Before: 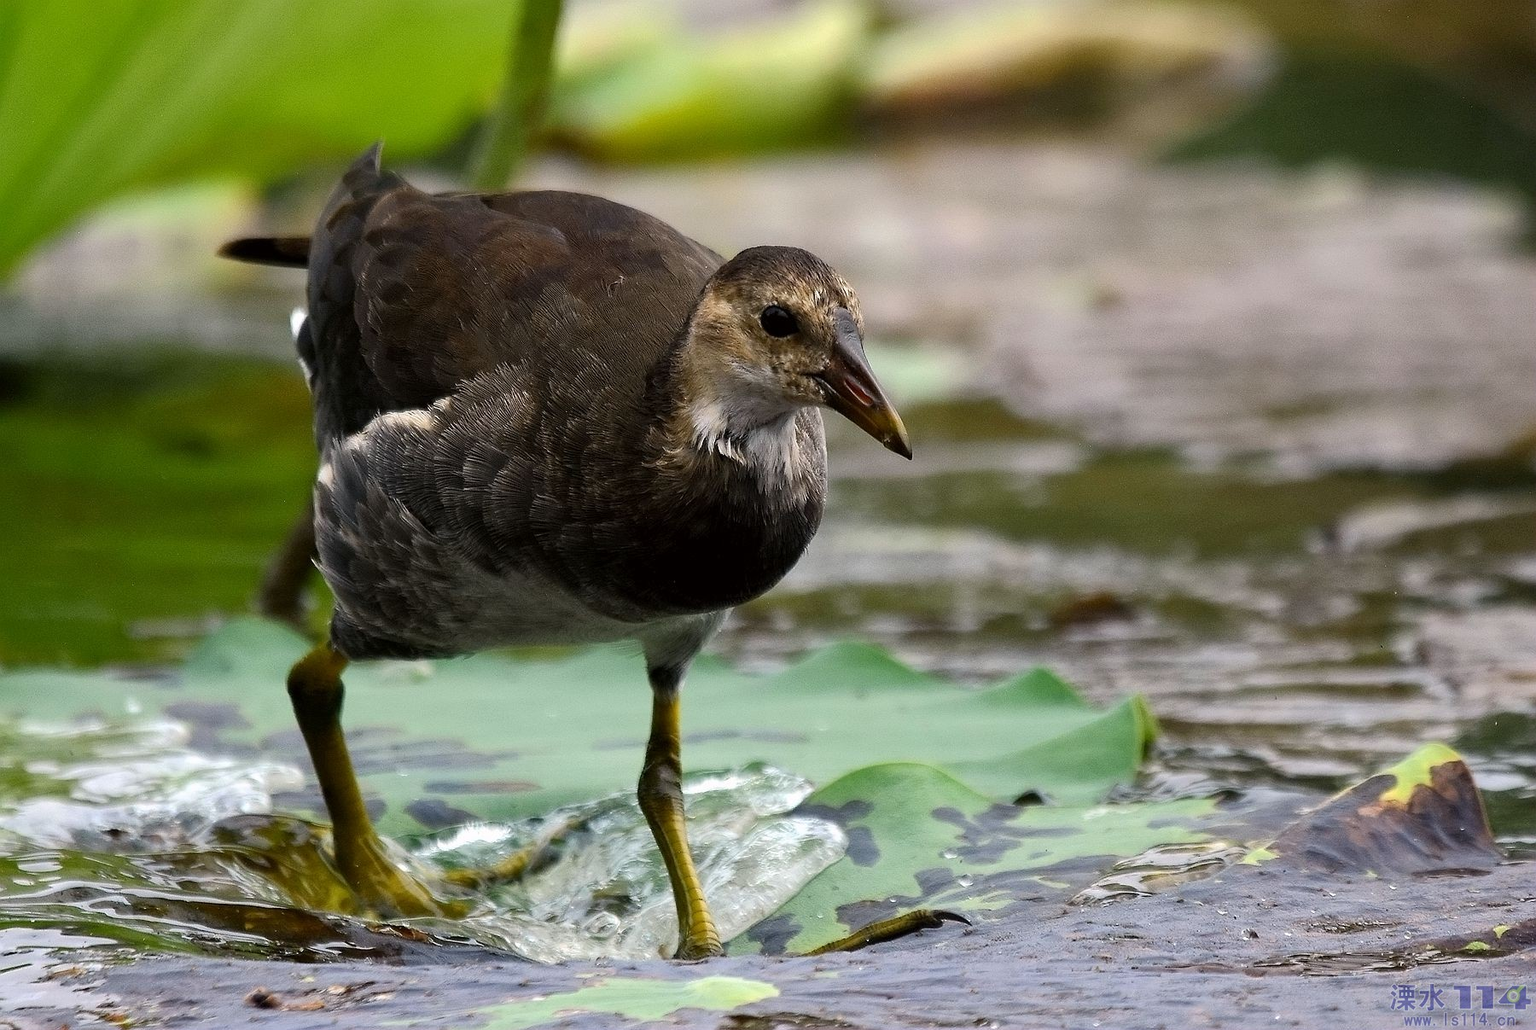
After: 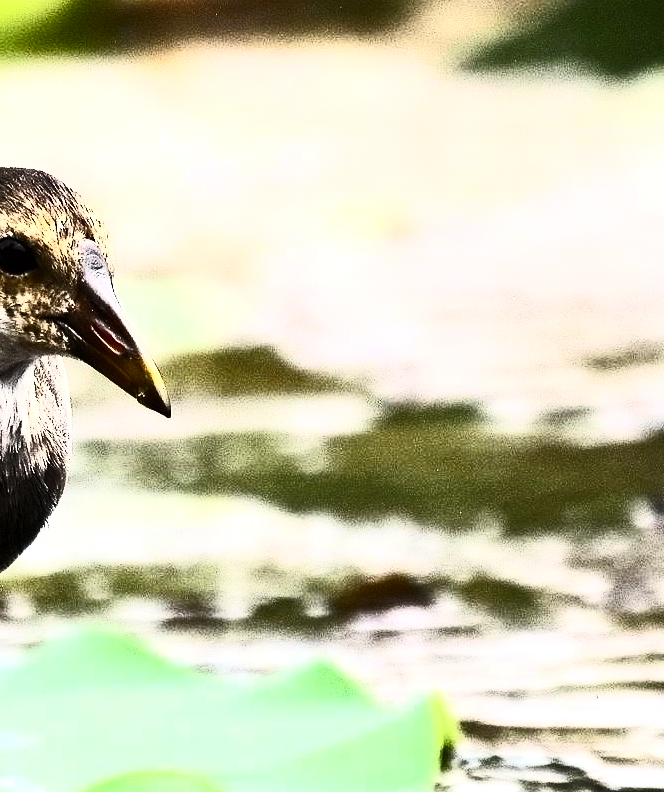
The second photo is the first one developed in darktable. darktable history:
crop and rotate: left 49.936%, top 10.094%, right 13.136%, bottom 24.256%
contrast brightness saturation: contrast 0.62, brightness 0.34, saturation 0.14
exposure: black level correction 0.001, exposure 0.5 EV, compensate exposure bias true, compensate highlight preservation false
tone equalizer: -8 EV -1.08 EV, -7 EV -1.01 EV, -6 EV -0.867 EV, -5 EV -0.578 EV, -3 EV 0.578 EV, -2 EV 0.867 EV, -1 EV 1.01 EV, +0 EV 1.08 EV, edges refinement/feathering 500, mask exposure compensation -1.57 EV, preserve details no
